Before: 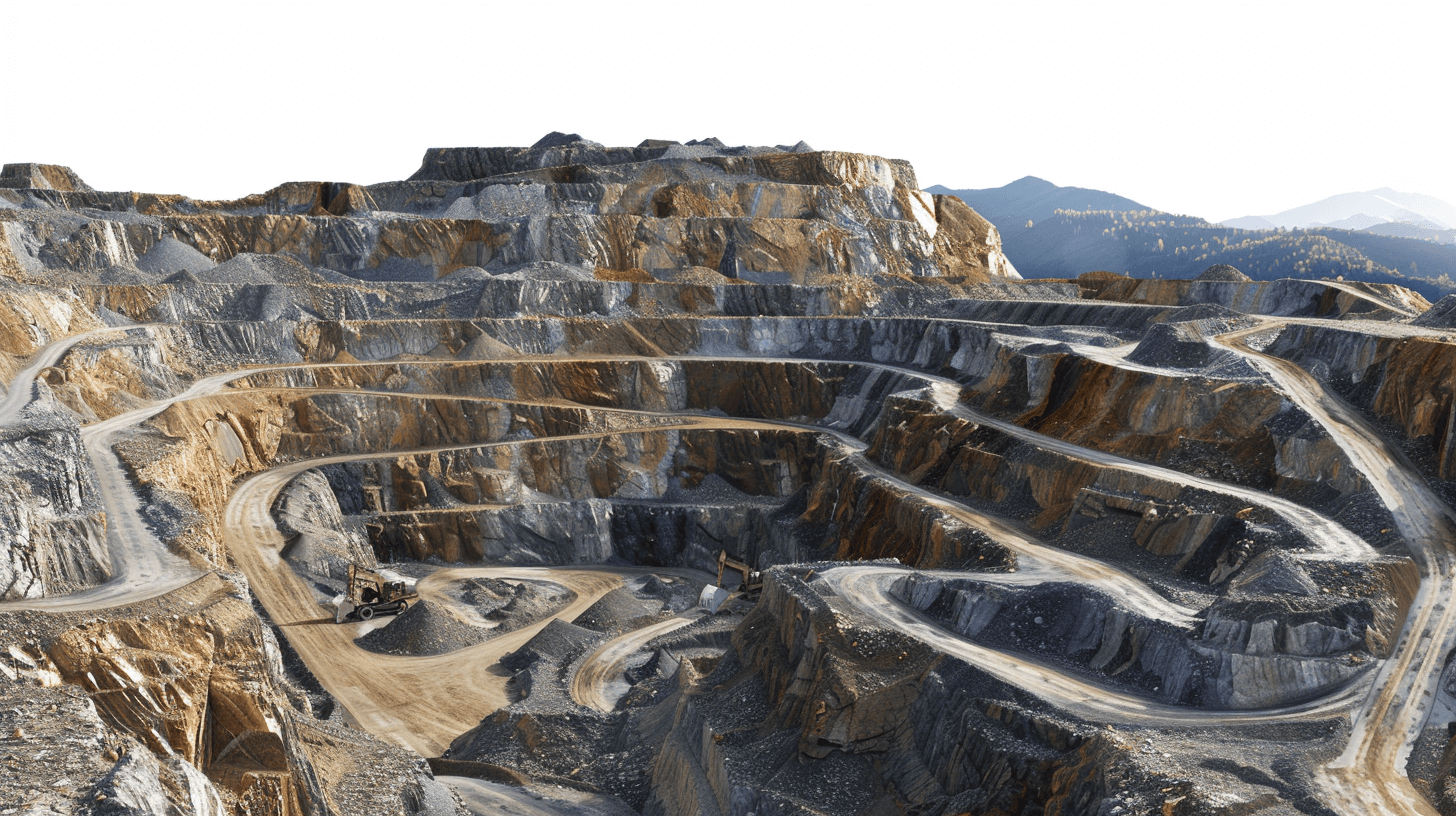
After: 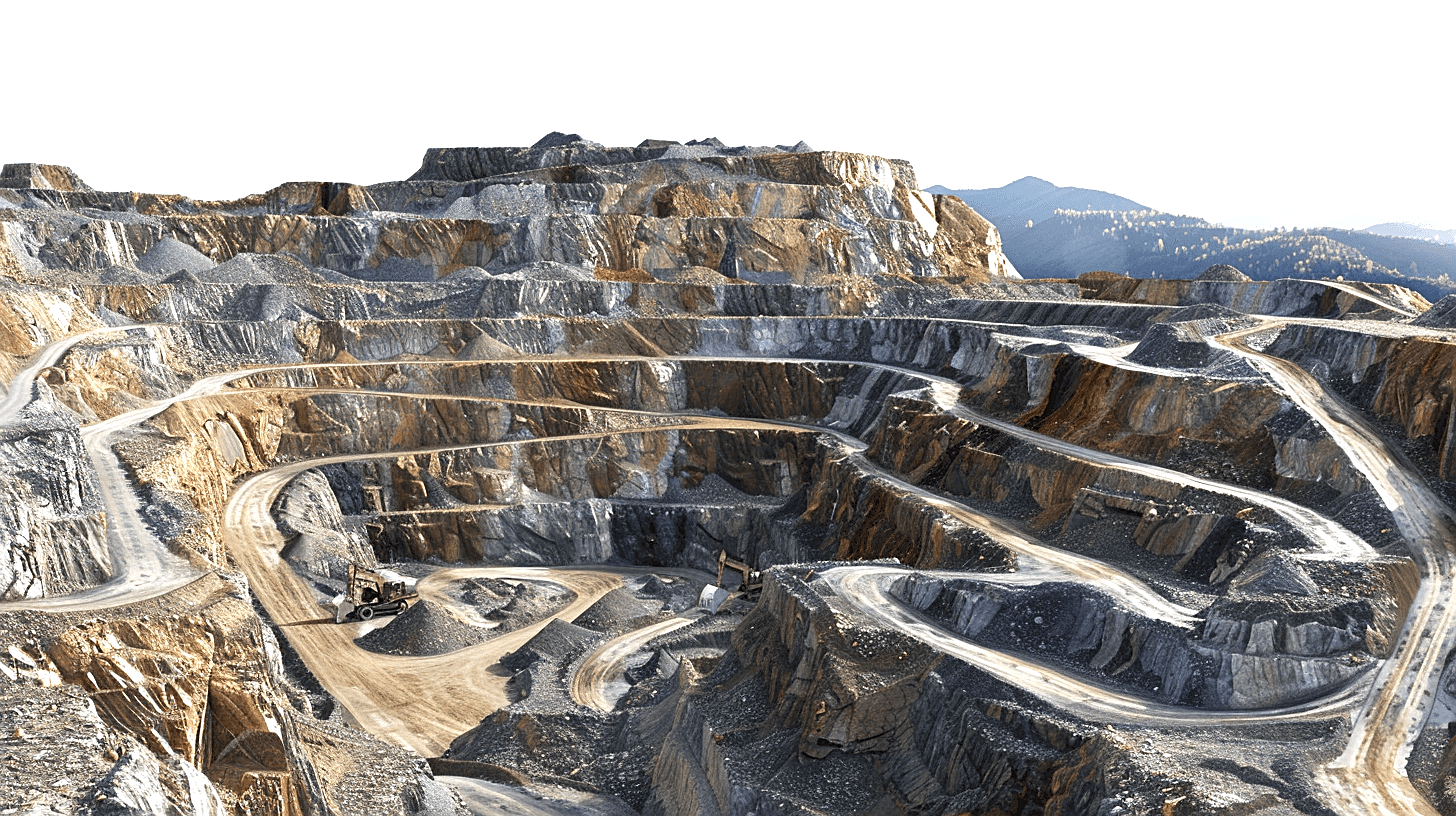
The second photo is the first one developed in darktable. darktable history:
contrast brightness saturation: saturation -0.069
sharpen: on, module defaults
local contrast: highlights 101%, shadows 102%, detail 120%, midtone range 0.2
levels: black 8.55%
exposure: black level correction 0.001, exposure 0.499 EV, compensate highlight preservation false
